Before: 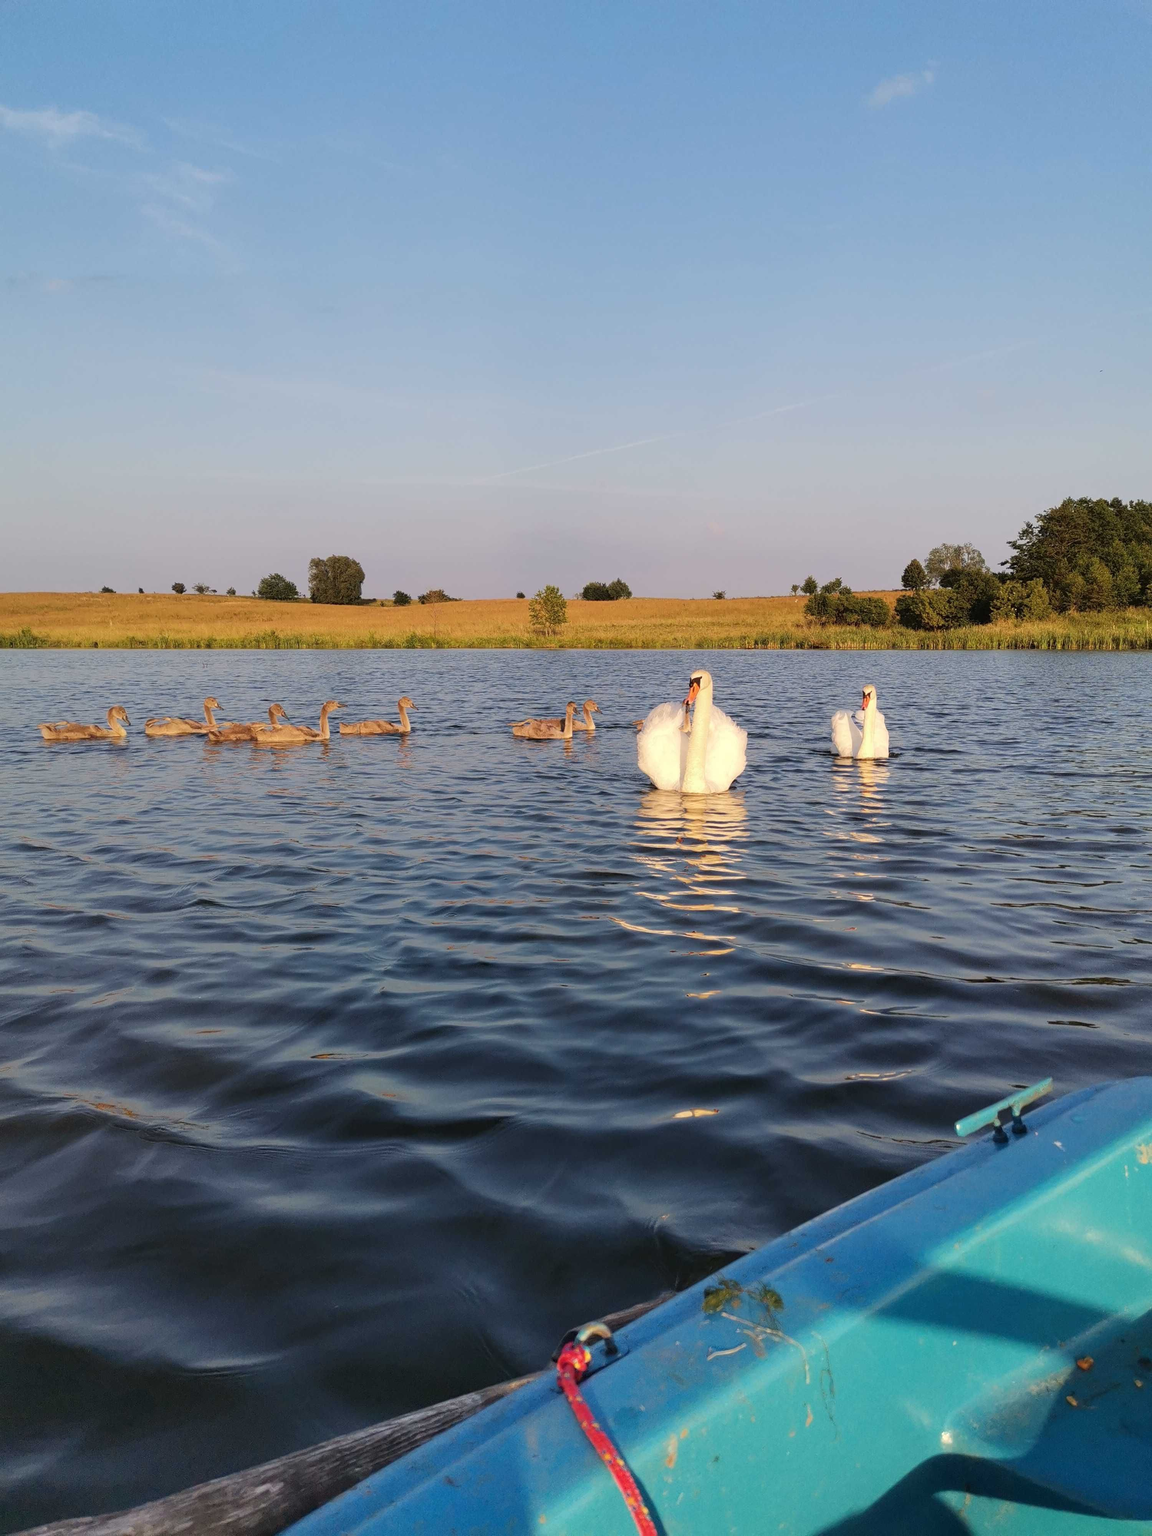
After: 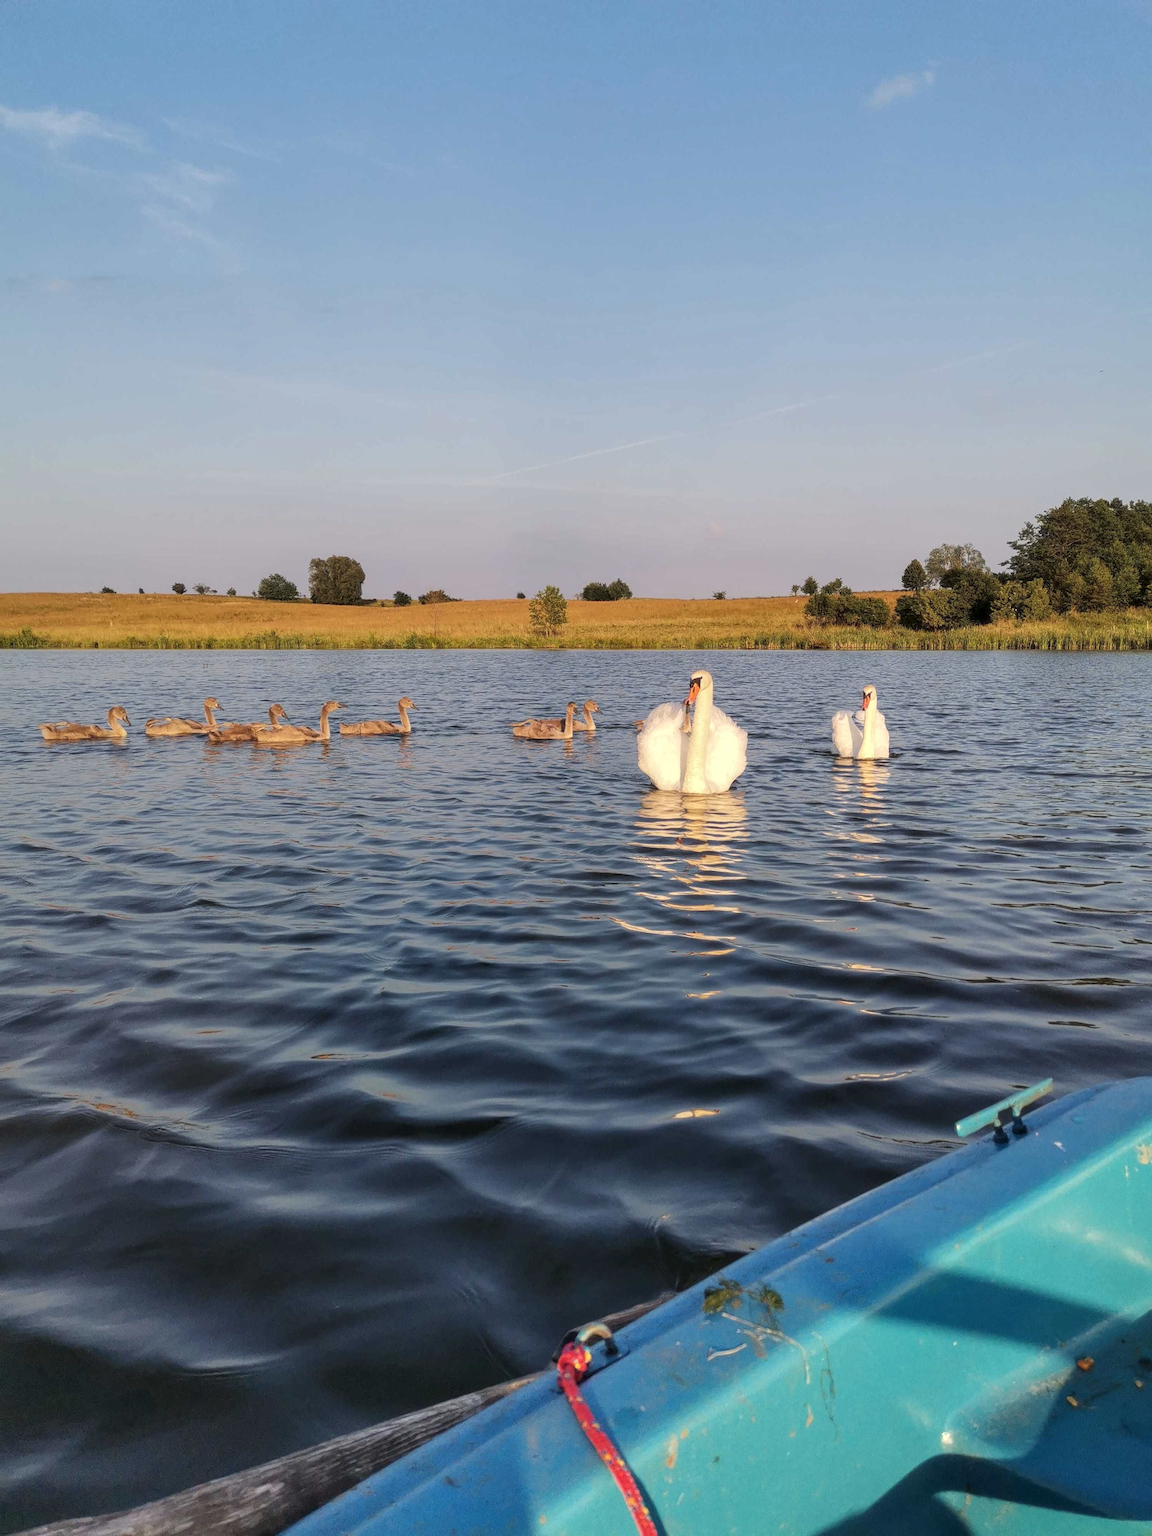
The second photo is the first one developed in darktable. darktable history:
haze removal: strength -0.088, distance 0.364, compatibility mode true, adaptive false
shadows and highlights: shadows 25.24, highlights -25.62
local contrast: on, module defaults
